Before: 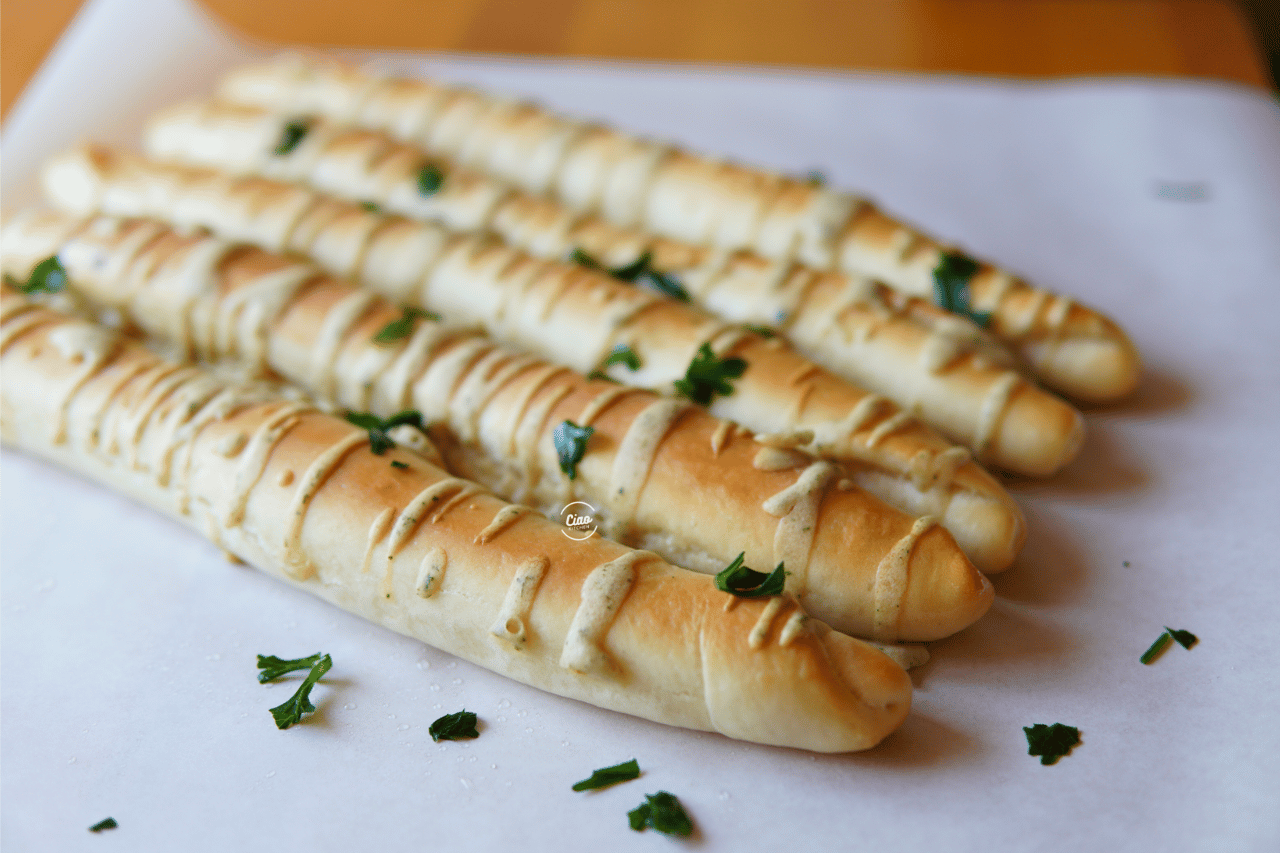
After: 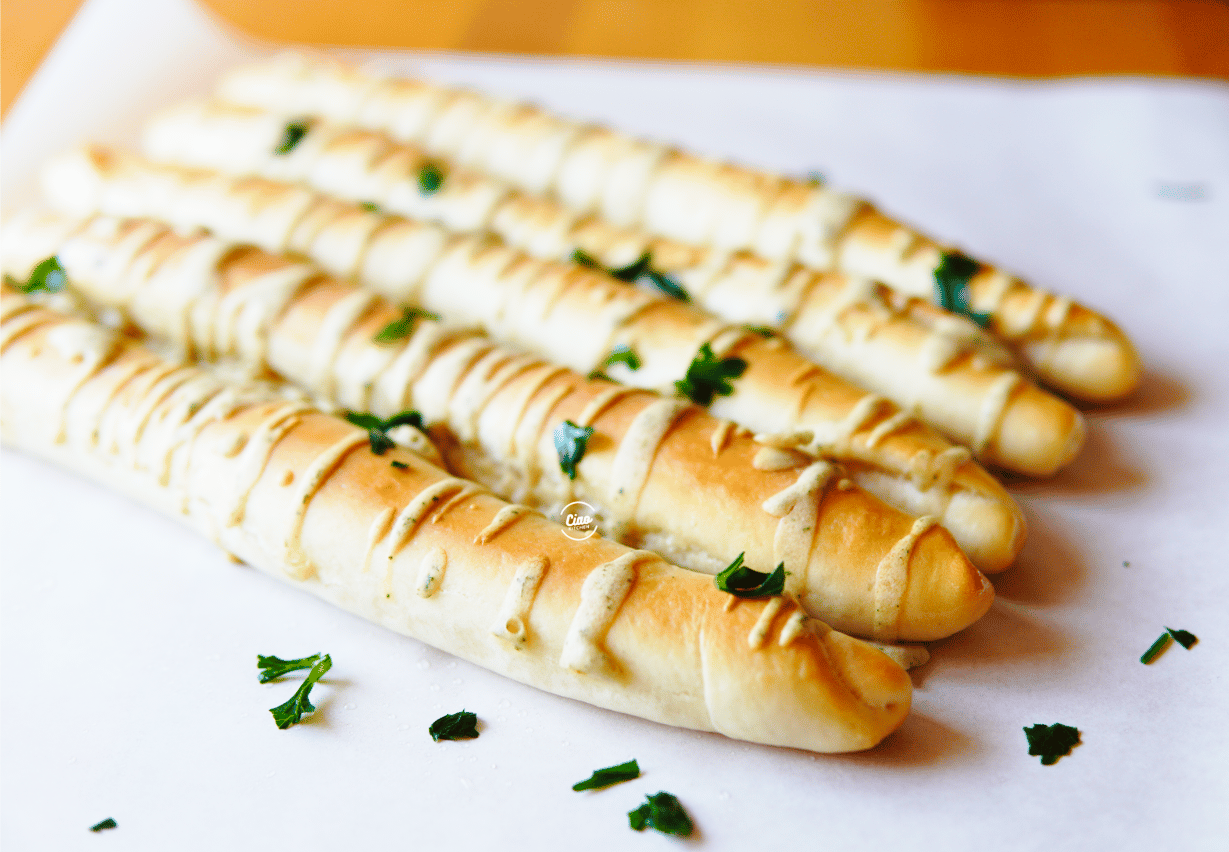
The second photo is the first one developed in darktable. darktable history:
crop: right 3.913%, bottom 0.05%
base curve: curves: ch0 [(0, 0) (0.028, 0.03) (0.121, 0.232) (0.46, 0.748) (0.859, 0.968) (1, 1)], preserve colors none
